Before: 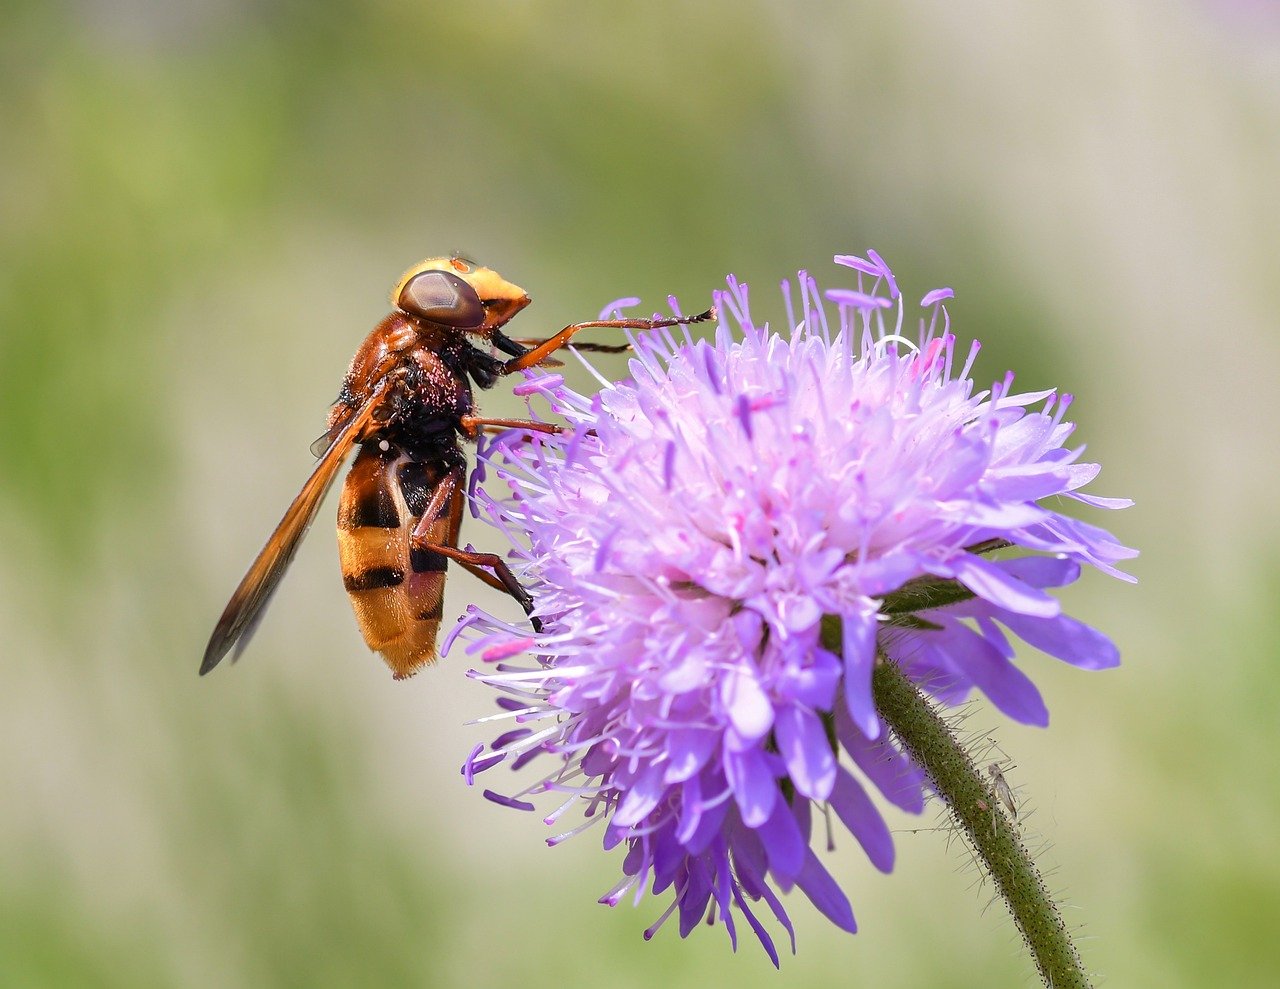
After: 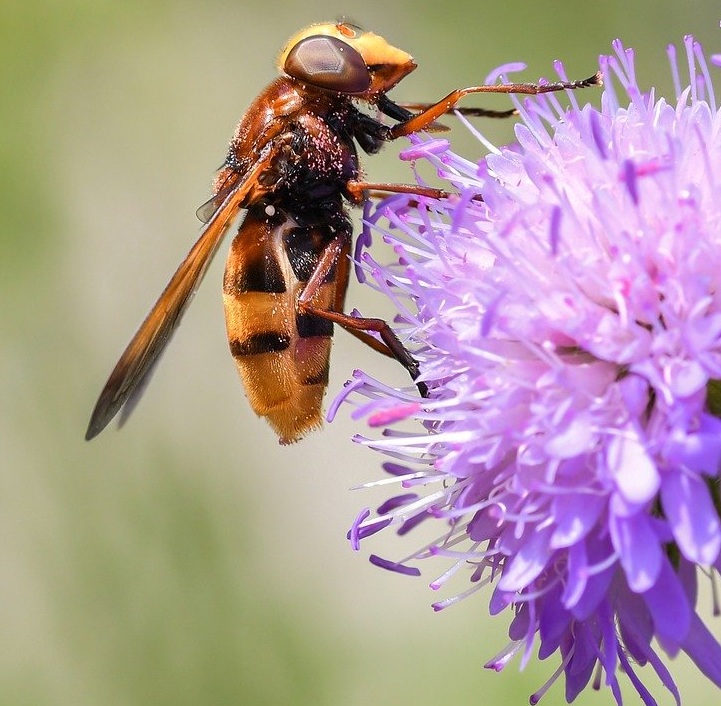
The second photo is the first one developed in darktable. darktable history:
crop: left 8.966%, top 23.852%, right 34.699%, bottom 4.703%
tone equalizer: on, module defaults
